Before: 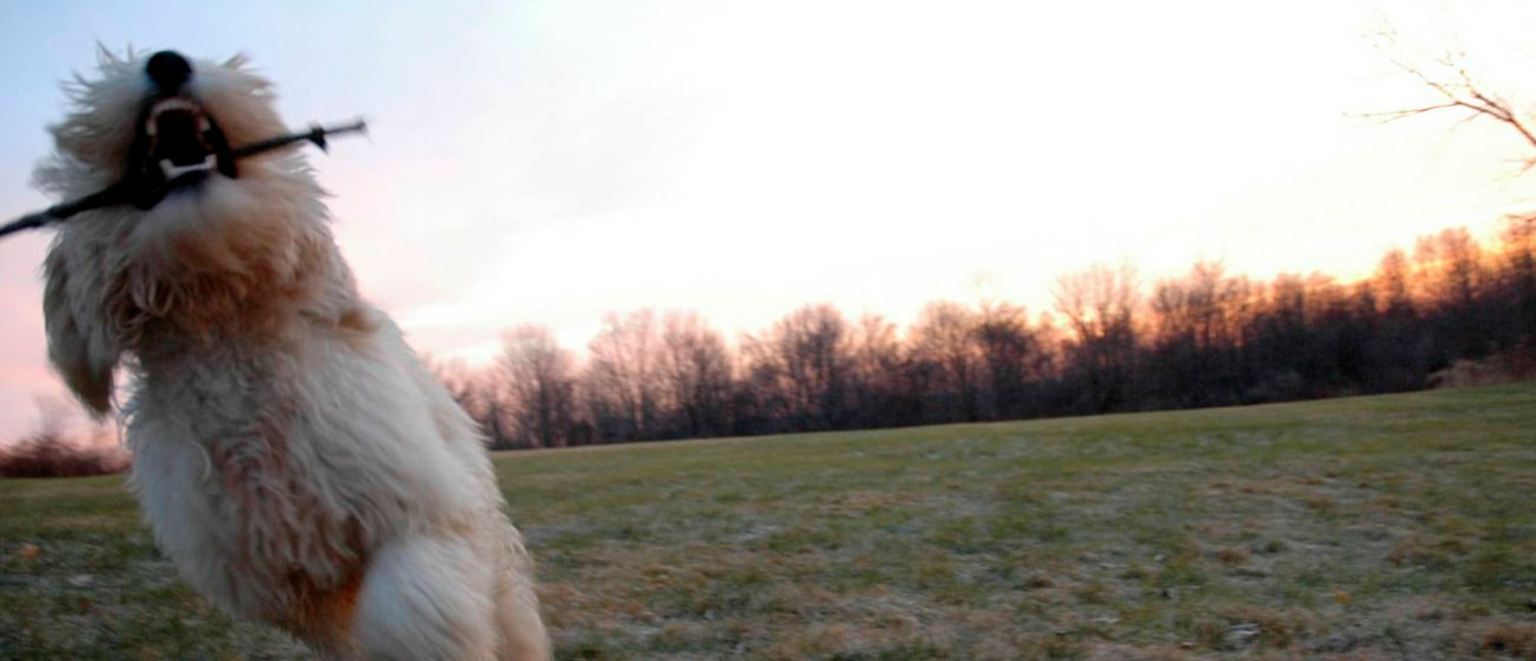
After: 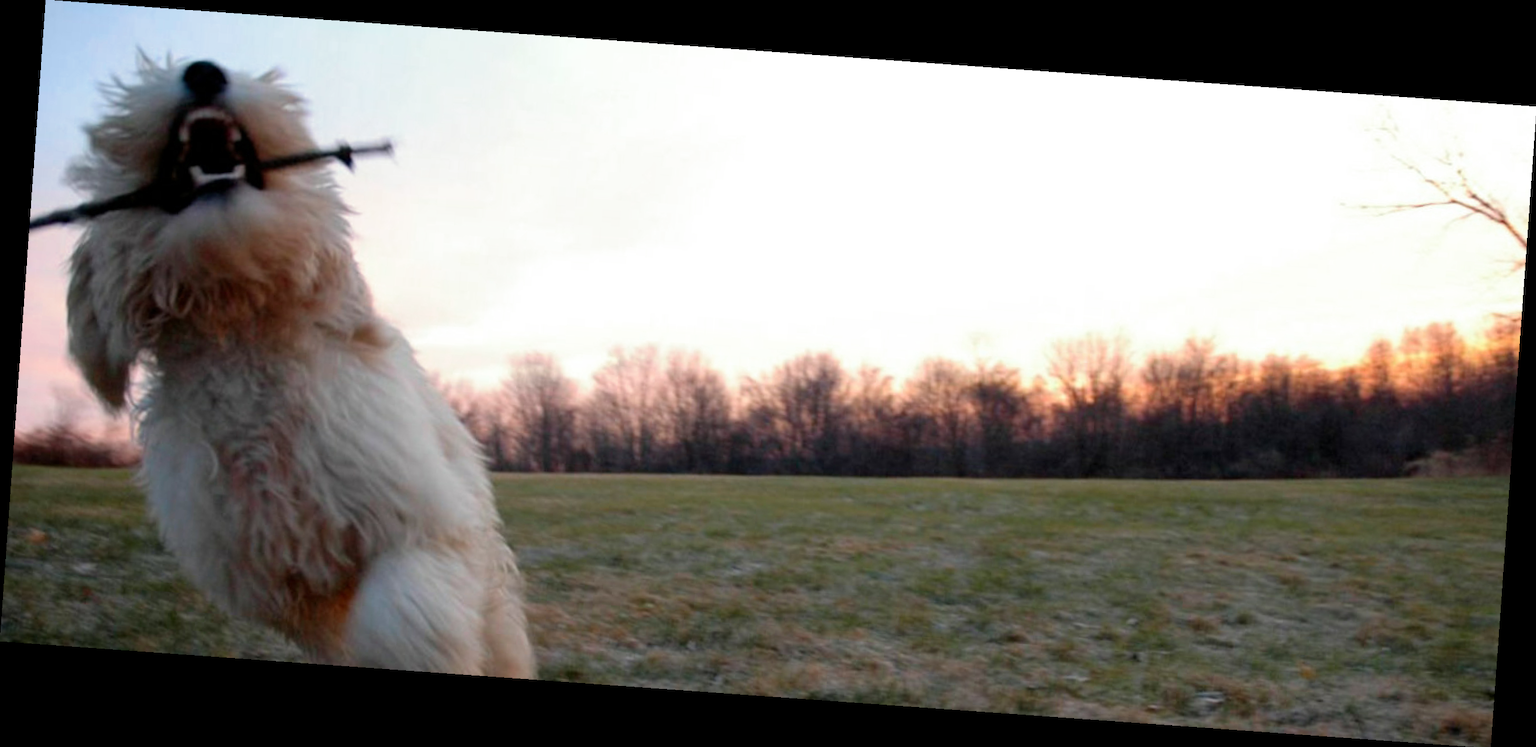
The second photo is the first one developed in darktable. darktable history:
split-toning: shadows › saturation 0.61, highlights › saturation 0.58, balance -28.74, compress 87.36%
rotate and perspective: rotation 4.1°, automatic cropping off
